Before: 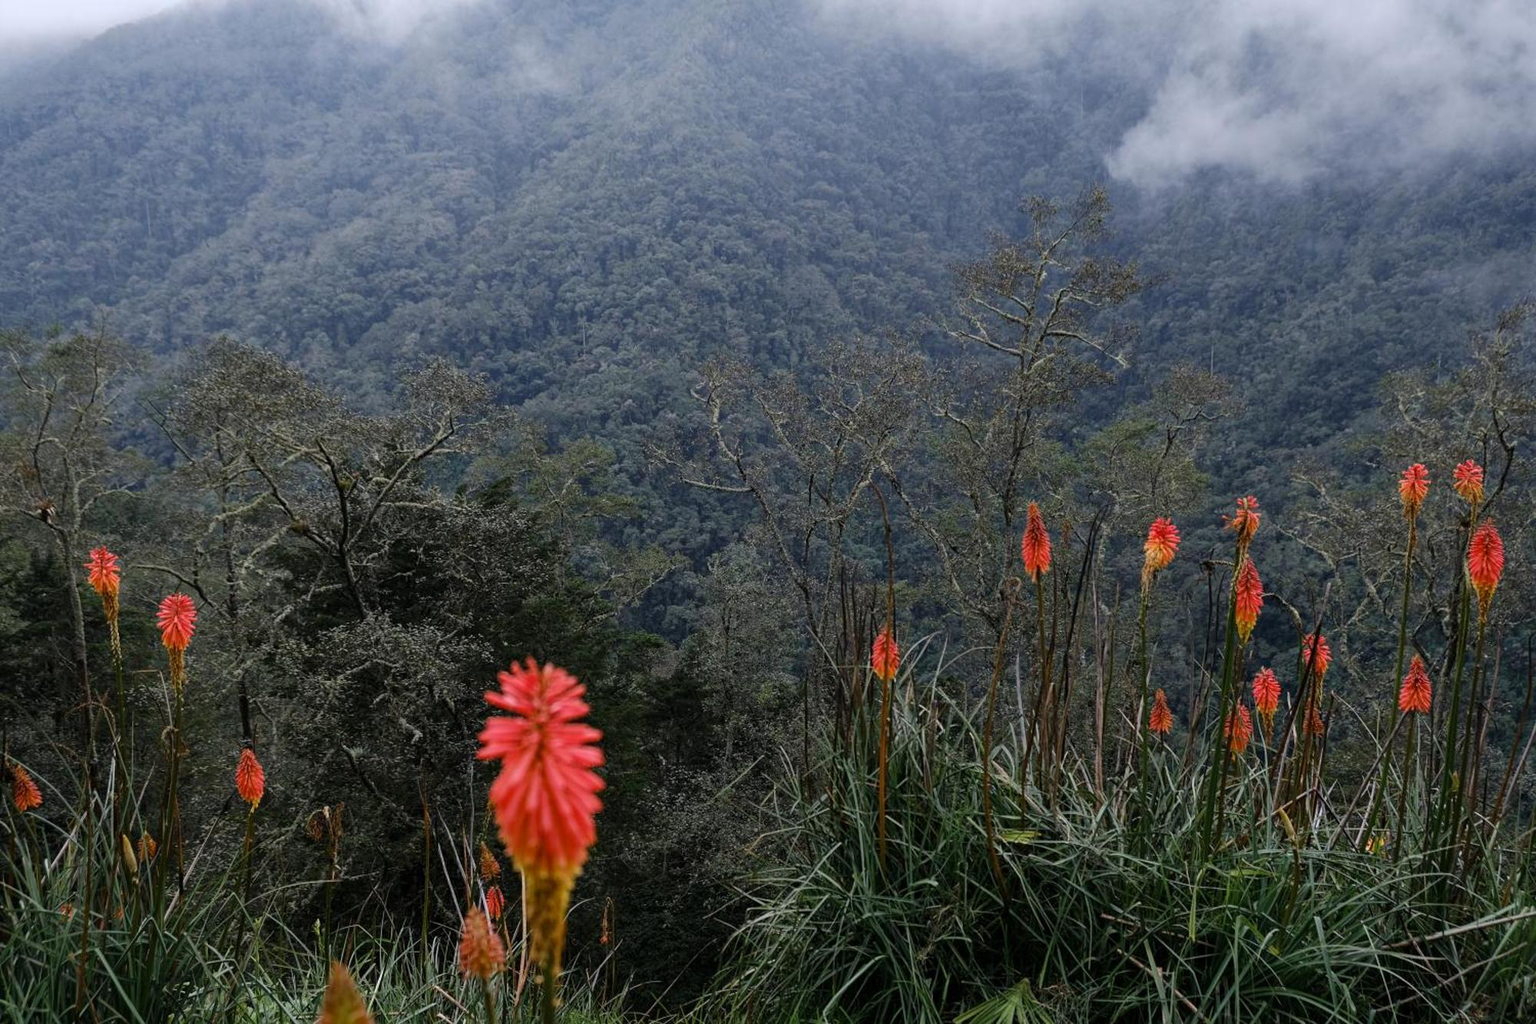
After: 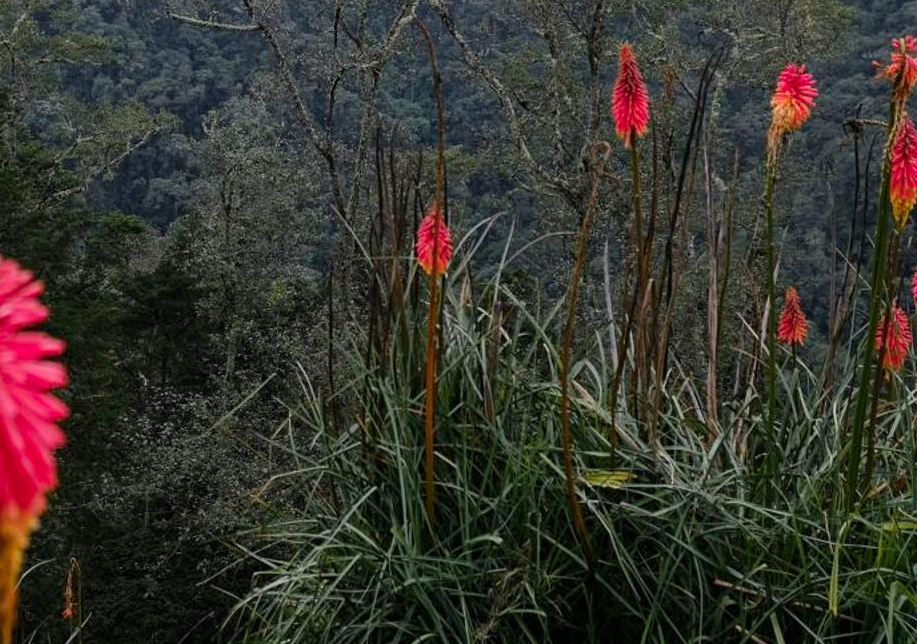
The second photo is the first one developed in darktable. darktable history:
crop: left 35.976%, top 45.819%, right 18.162%, bottom 5.807%
color zones: curves: ch1 [(0.239, 0.552) (0.75, 0.5)]; ch2 [(0.25, 0.462) (0.749, 0.457)], mix 25.94%
